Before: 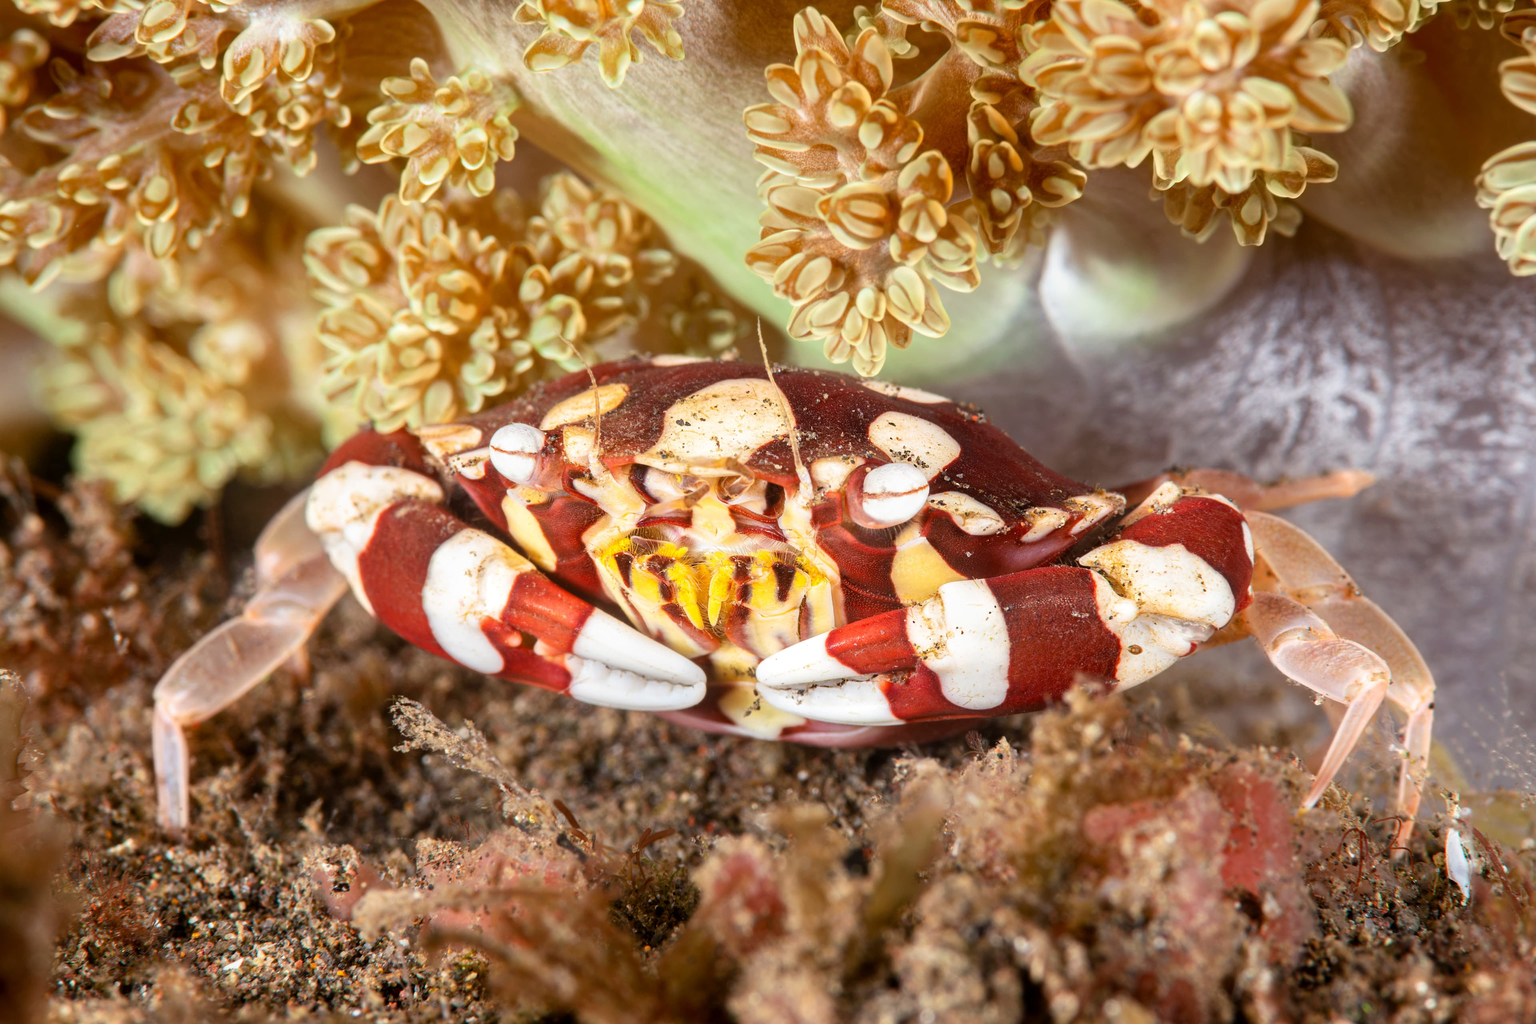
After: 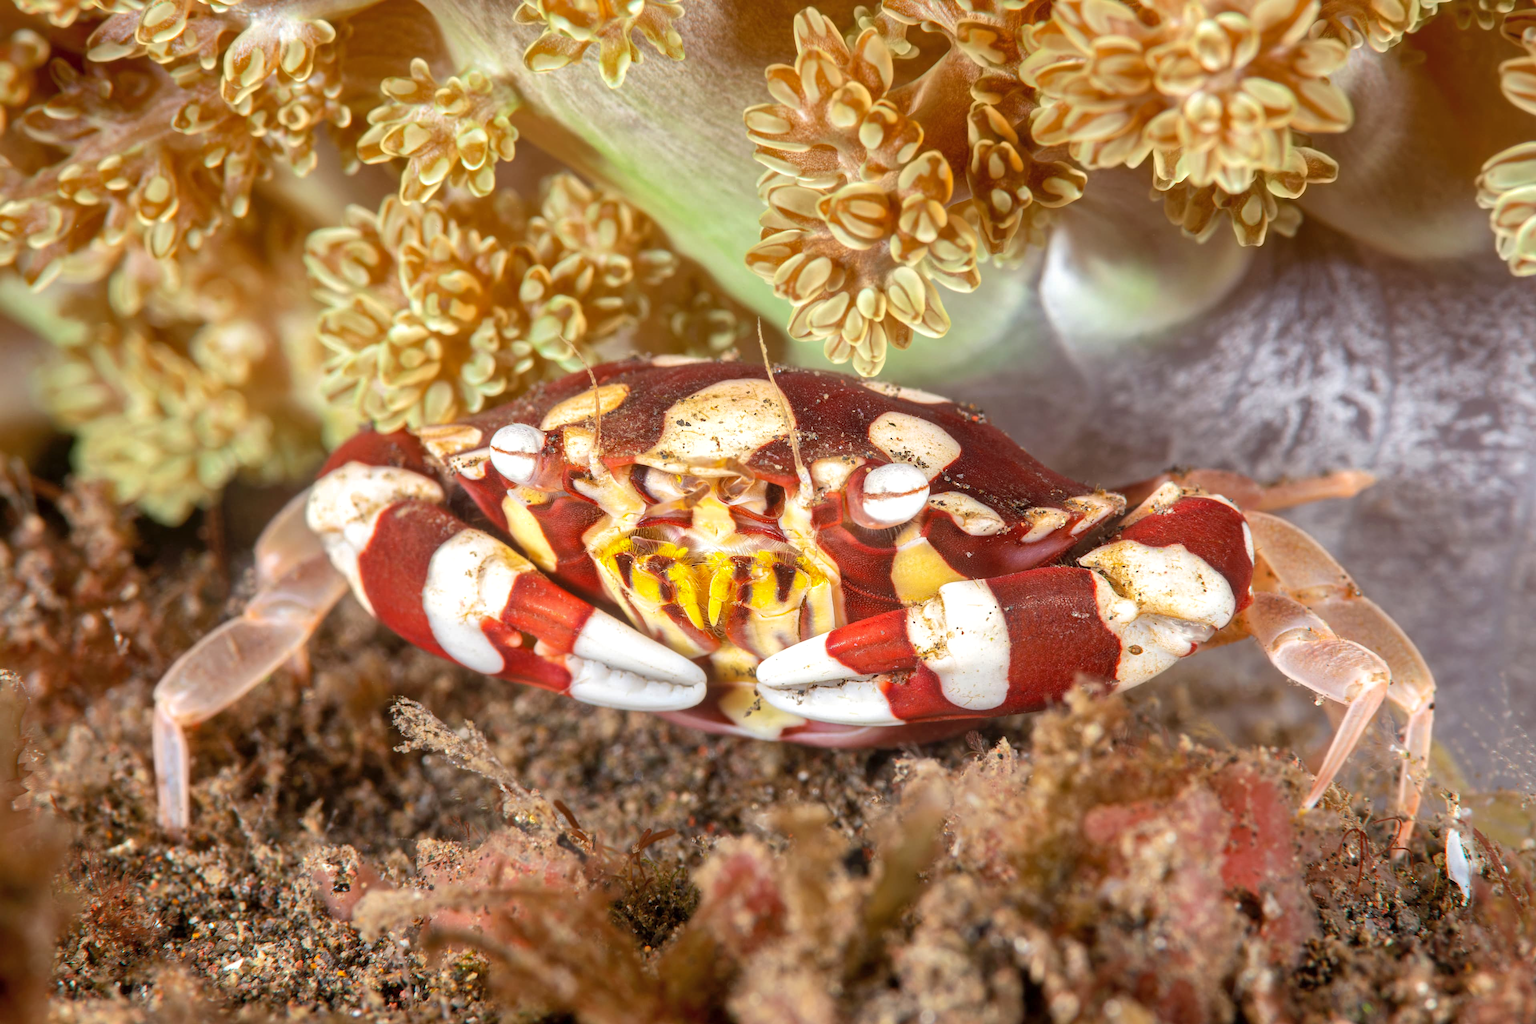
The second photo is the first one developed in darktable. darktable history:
shadows and highlights: on, module defaults
exposure: exposure 0.128 EV, compensate exposure bias true, compensate highlight preservation false
